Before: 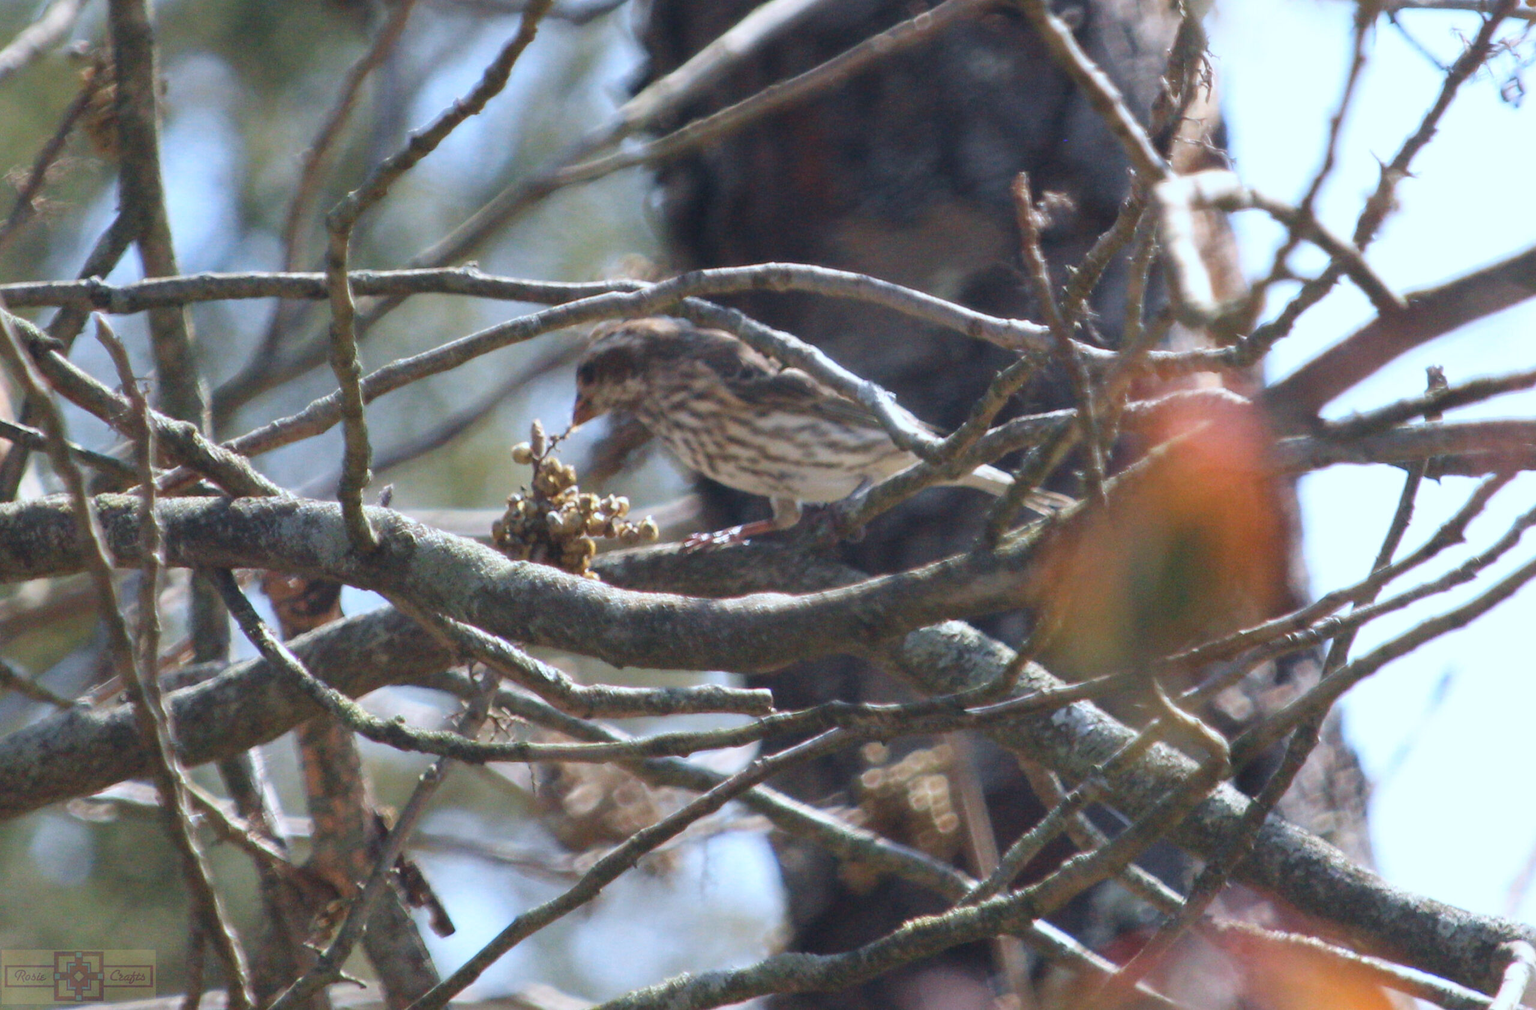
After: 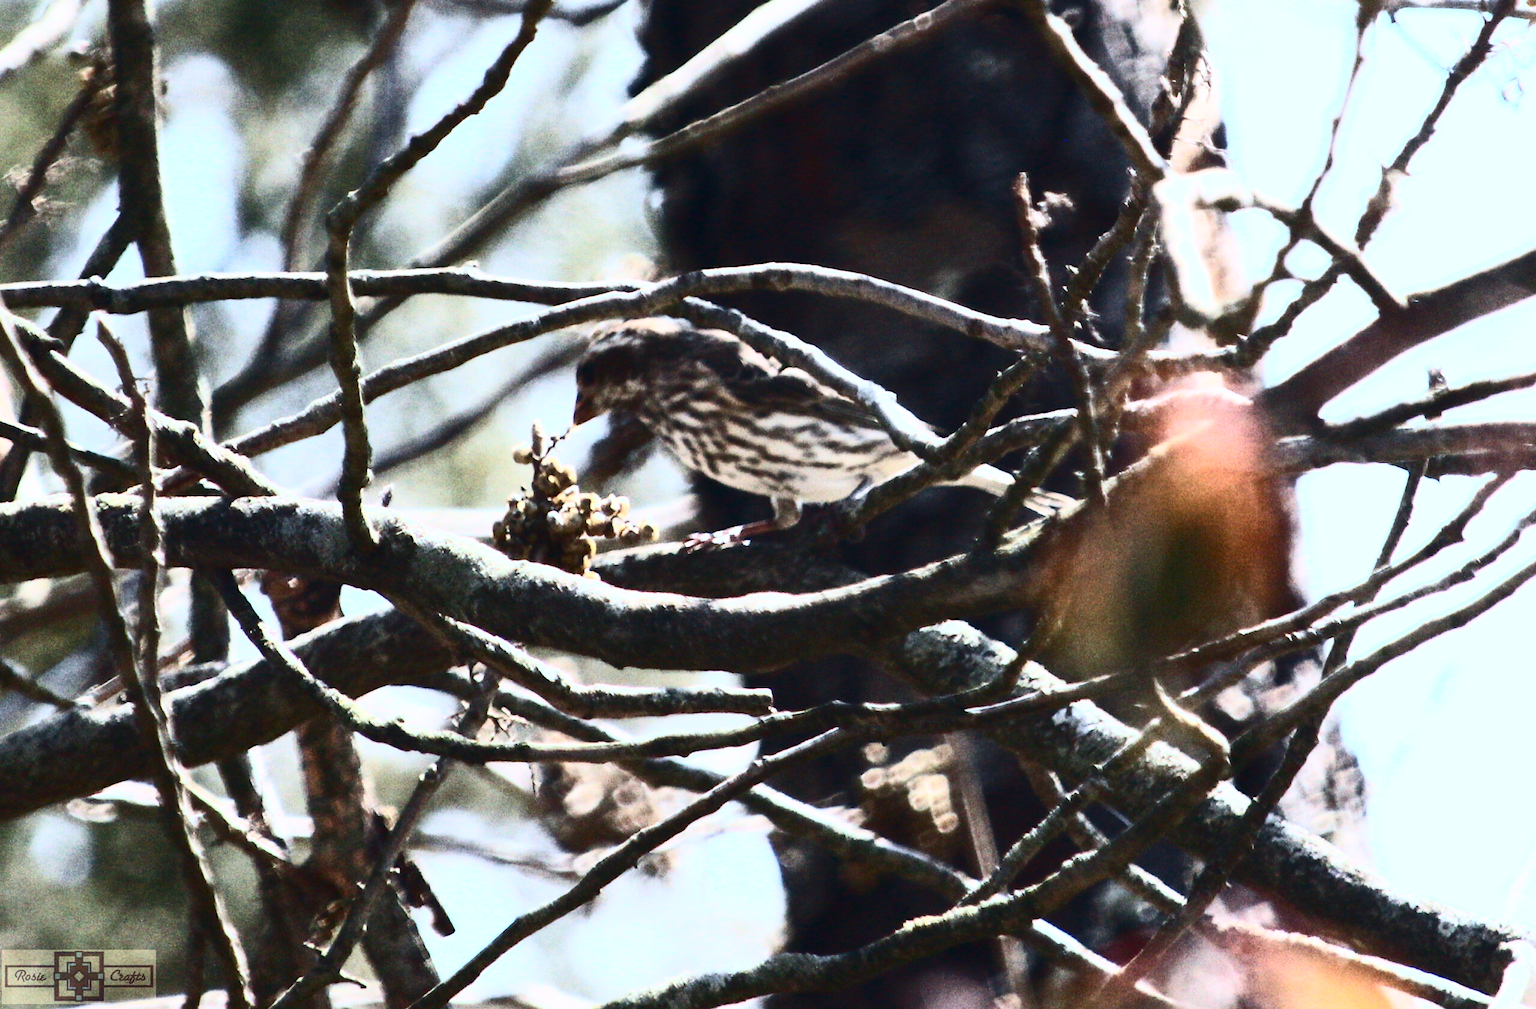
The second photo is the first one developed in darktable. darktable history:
contrast brightness saturation: contrast 0.947, brightness 0.198
